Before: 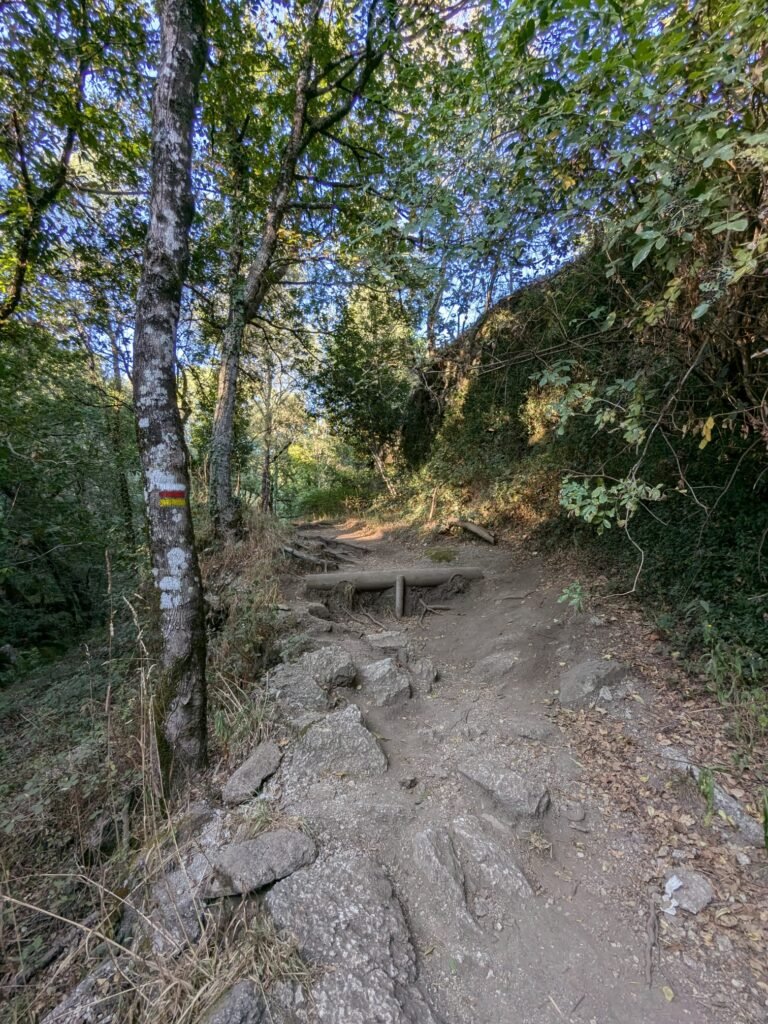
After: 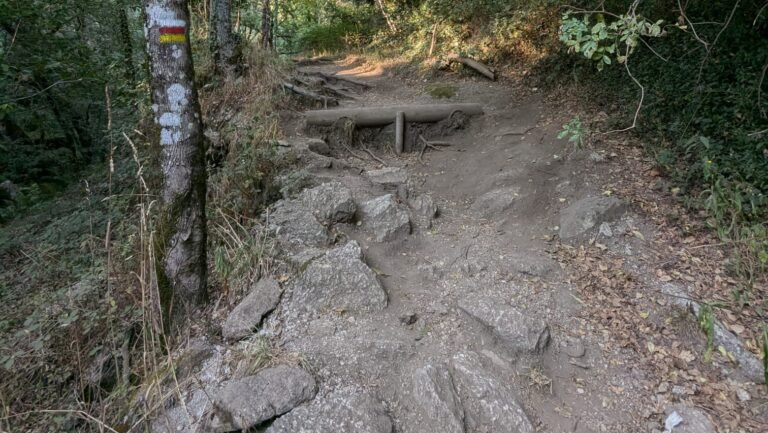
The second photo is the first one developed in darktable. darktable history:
crop: top 45.398%, bottom 12.259%
